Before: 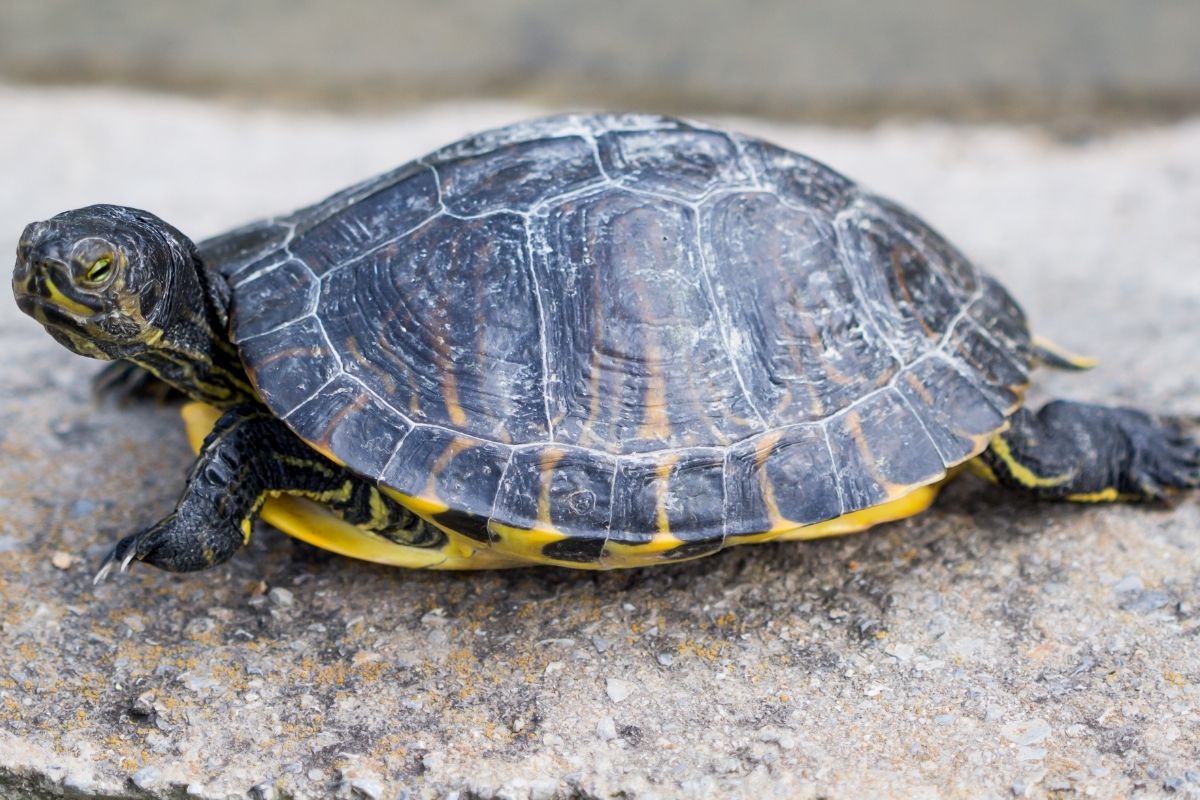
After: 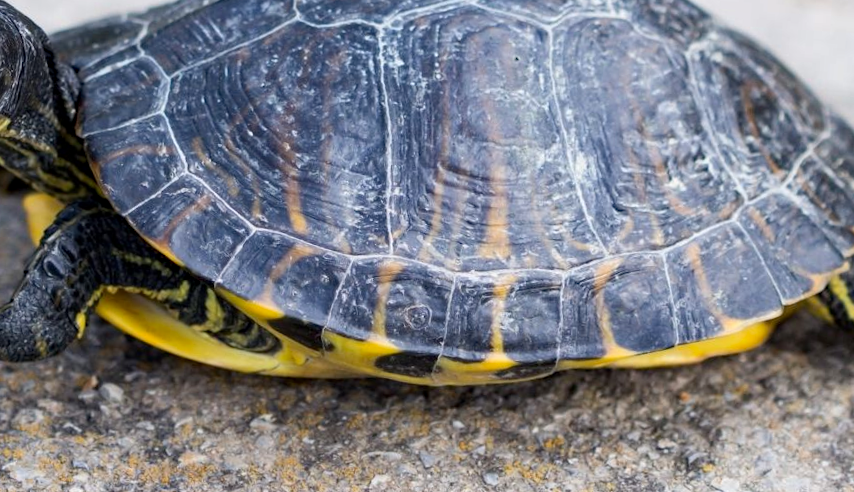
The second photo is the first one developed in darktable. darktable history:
exposure: compensate highlight preservation false
crop and rotate: angle -3.55°, left 9.857%, top 20.646%, right 12.443%, bottom 12.151%
haze removal: compatibility mode true, adaptive false
